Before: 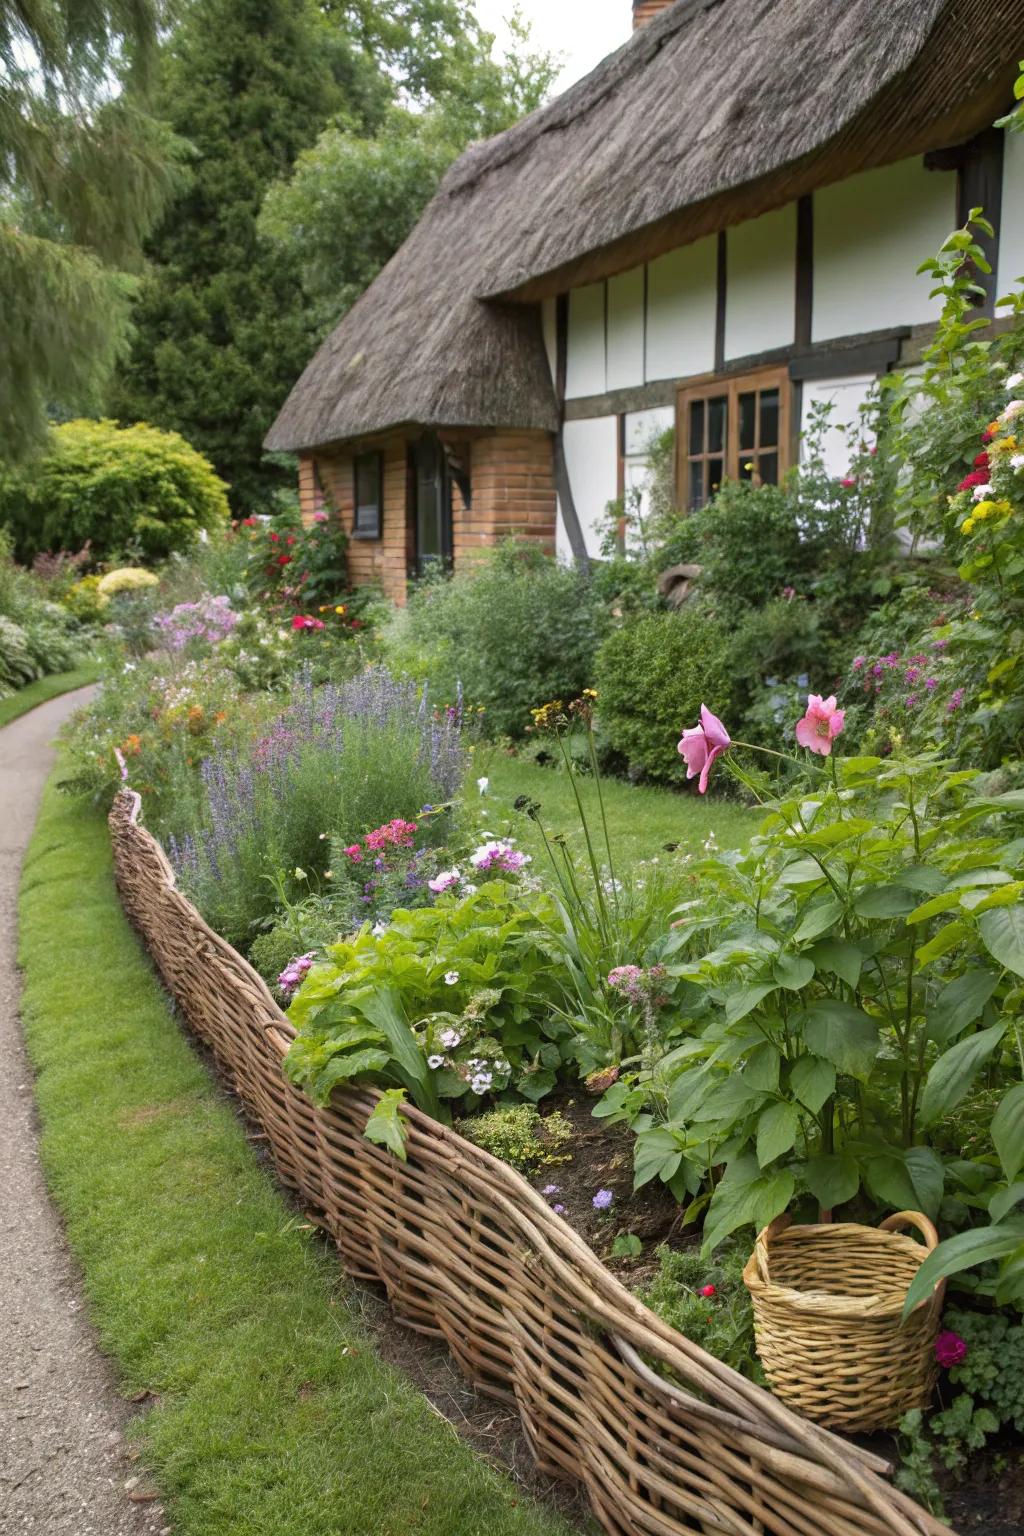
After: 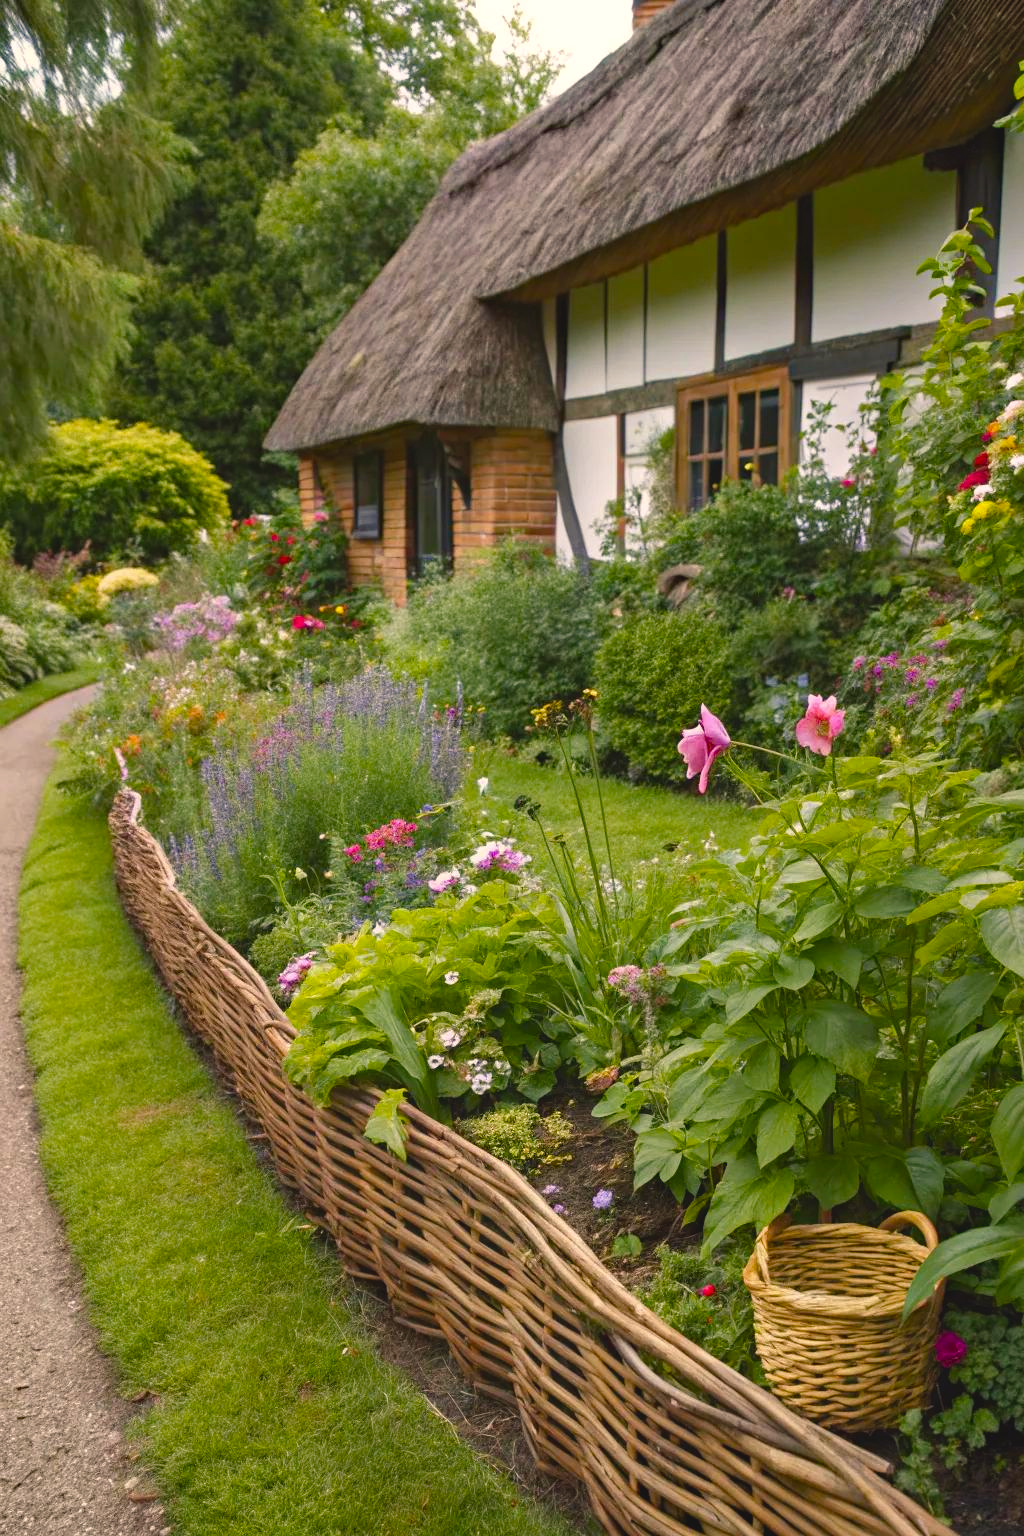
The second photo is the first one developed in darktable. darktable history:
color balance rgb: shadows lift › chroma 2%, shadows lift › hue 247.2°, power › chroma 0.3%, power › hue 25.2°, highlights gain › chroma 3%, highlights gain › hue 60°, global offset › luminance 0.75%, perceptual saturation grading › global saturation 20%, perceptual saturation grading › highlights -20%, perceptual saturation grading › shadows 30%, global vibrance 20%
haze removal: compatibility mode true, adaptive false
